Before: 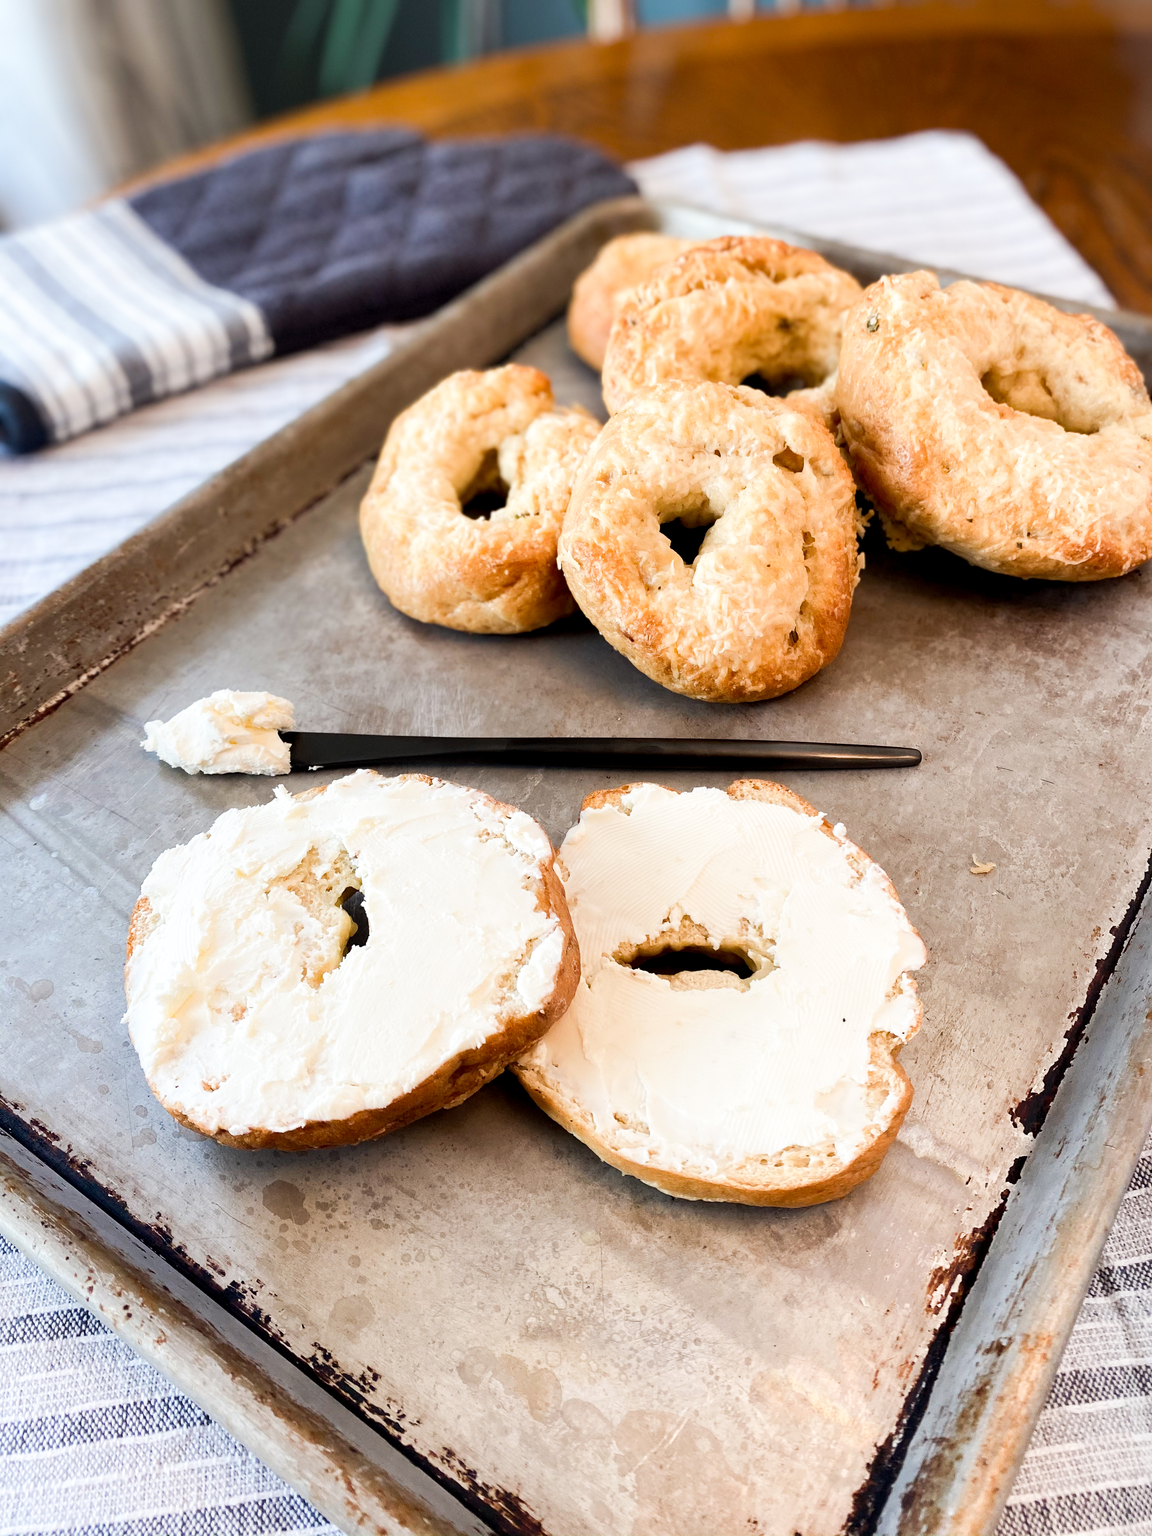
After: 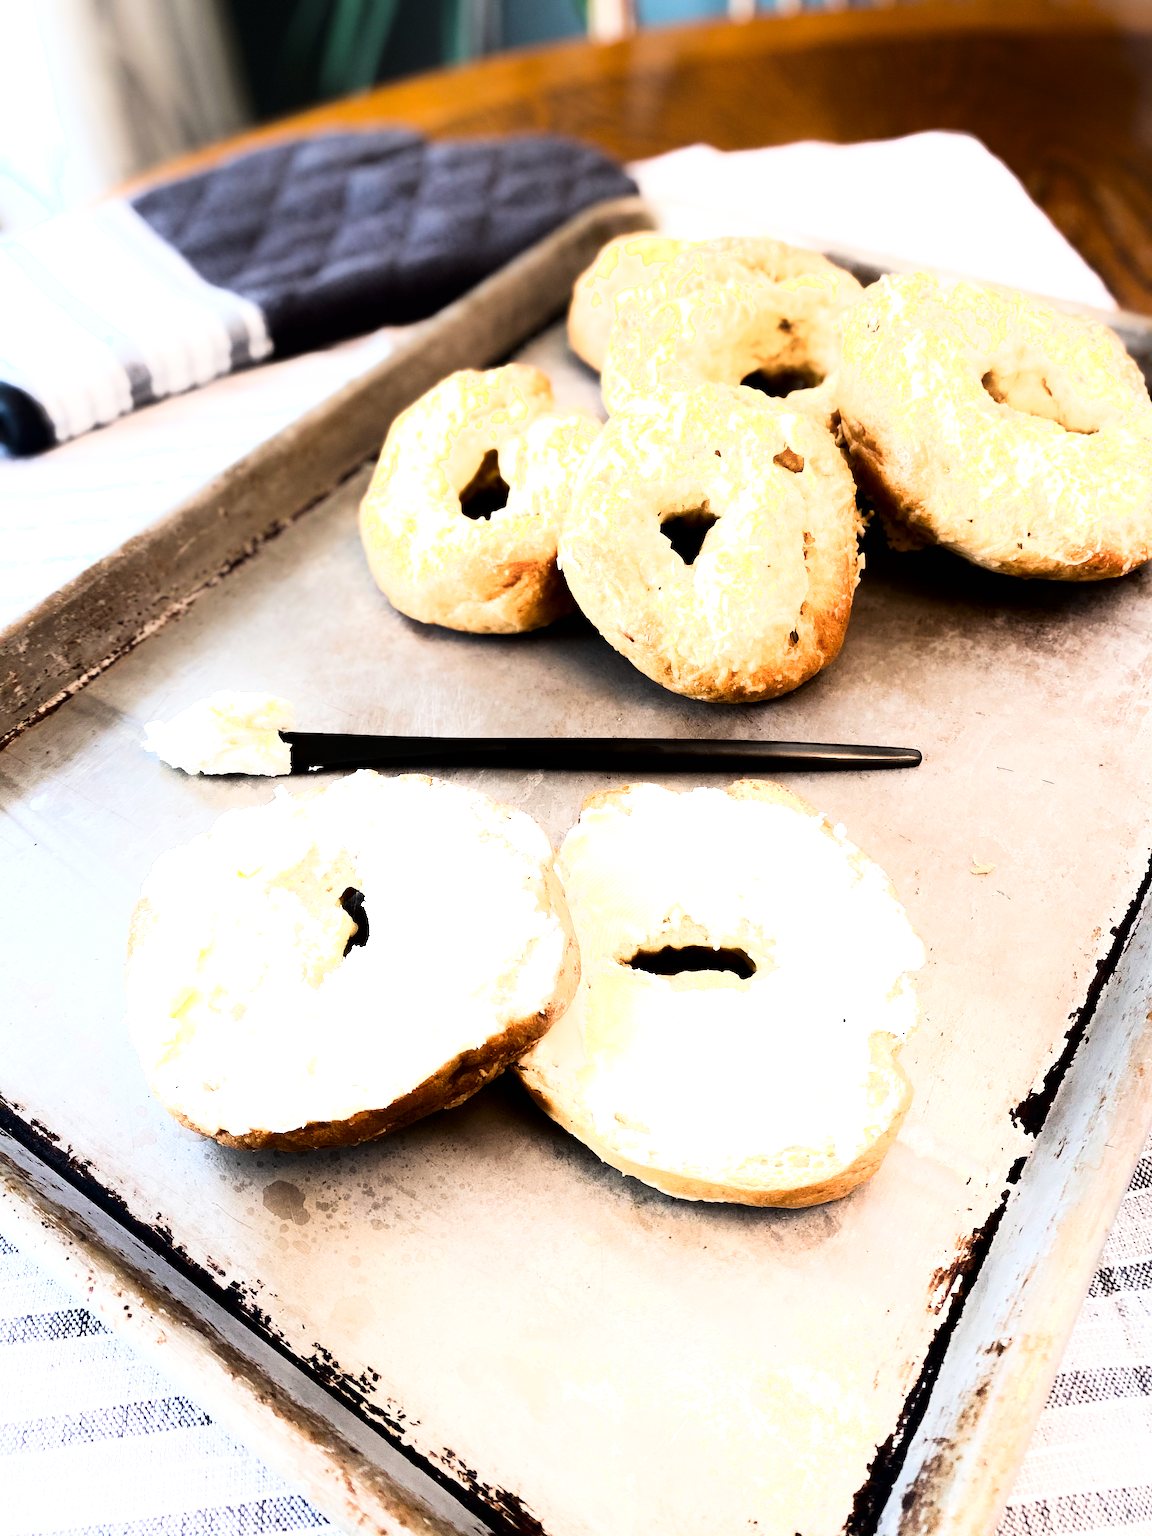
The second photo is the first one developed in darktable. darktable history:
contrast equalizer: y [[0.524, 0.538, 0.547, 0.548, 0.538, 0.524], [0.5 ×6], [0.5 ×6], [0 ×6], [0 ×6]], mix -0.988
tone curve: curves: ch0 [(0, 0) (0.003, 0.007) (0.011, 0.008) (0.025, 0.007) (0.044, 0.009) (0.069, 0.012) (0.1, 0.02) (0.136, 0.035) (0.177, 0.06) (0.224, 0.104) (0.277, 0.16) (0.335, 0.228) (0.399, 0.308) (0.468, 0.418) (0.543, 0.525) (0.623, 0.635) (0.709, 0.723) (0.801, 0.802) (0.898, 0.889) (1, 1)], color space Lab, linked channels, preserve colors none
exposure: black level correction 0, exposure 0.695 EV, compensate highlight preservation false
shadows and highlights: shadows -61.14, white point adjustment -5.05, highlights 60.37
